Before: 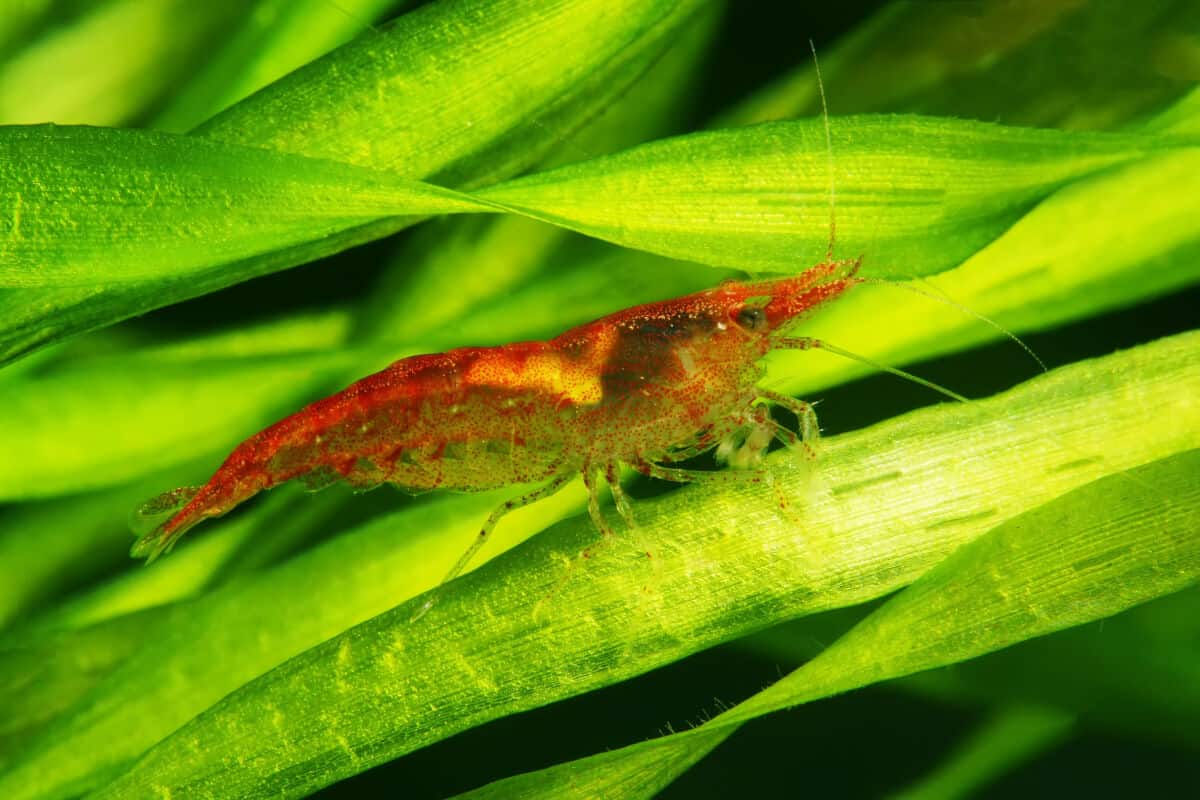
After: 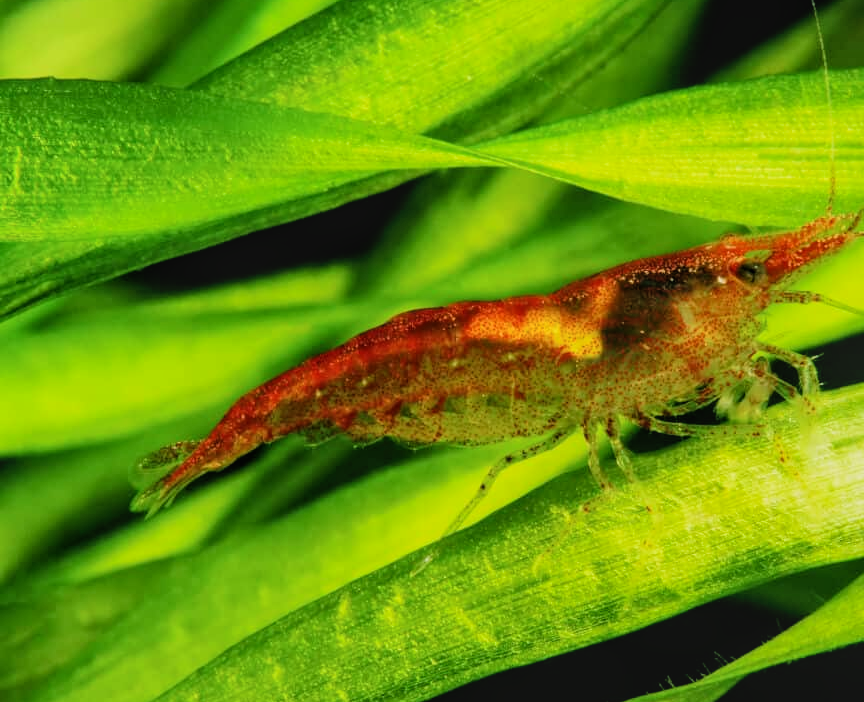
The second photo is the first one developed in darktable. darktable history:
local contrast: detail 110%
filmic rgb: black relative exposure -5 EV, white relative exposure 3.2 EV, hardness 3.42, contrast 1.2, highlights saturation mix -50%
crop: top 5.803%, right 27.864%, bottom 5.804%
